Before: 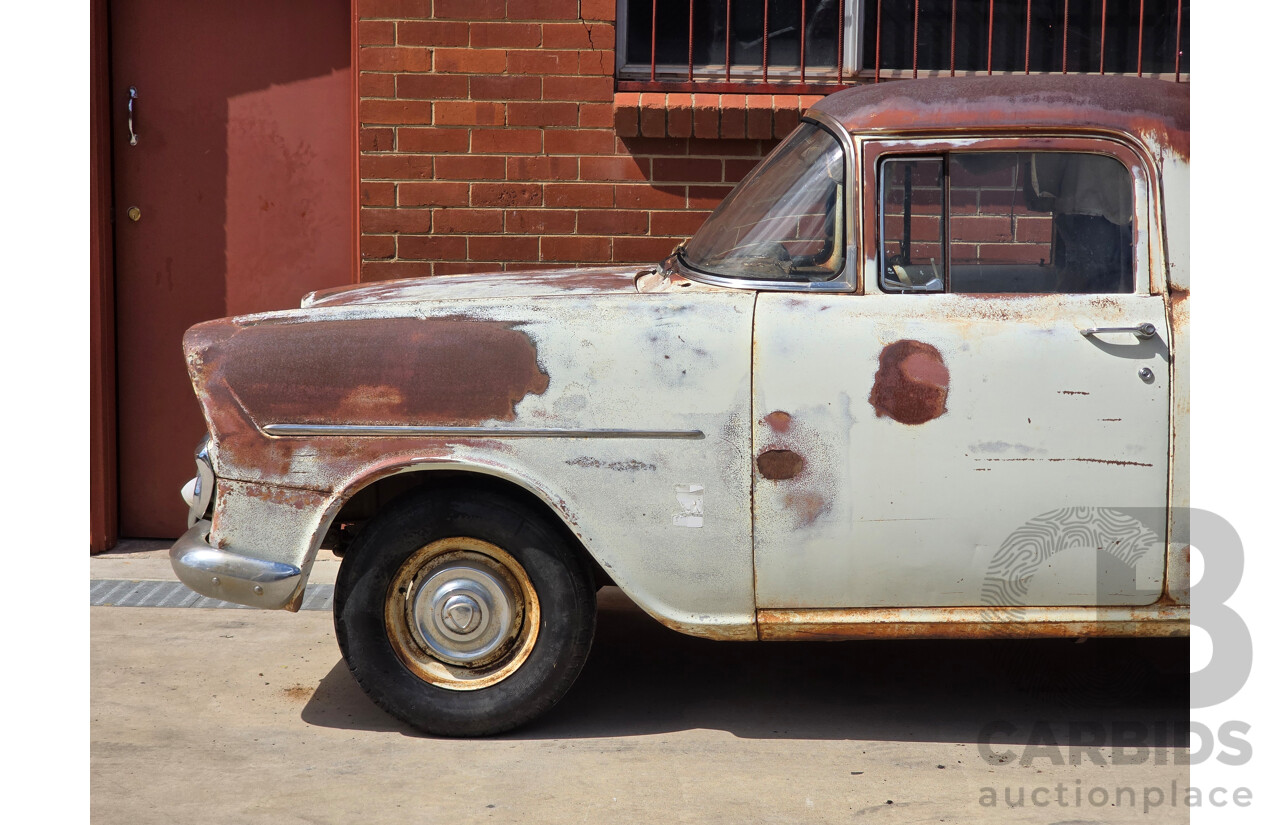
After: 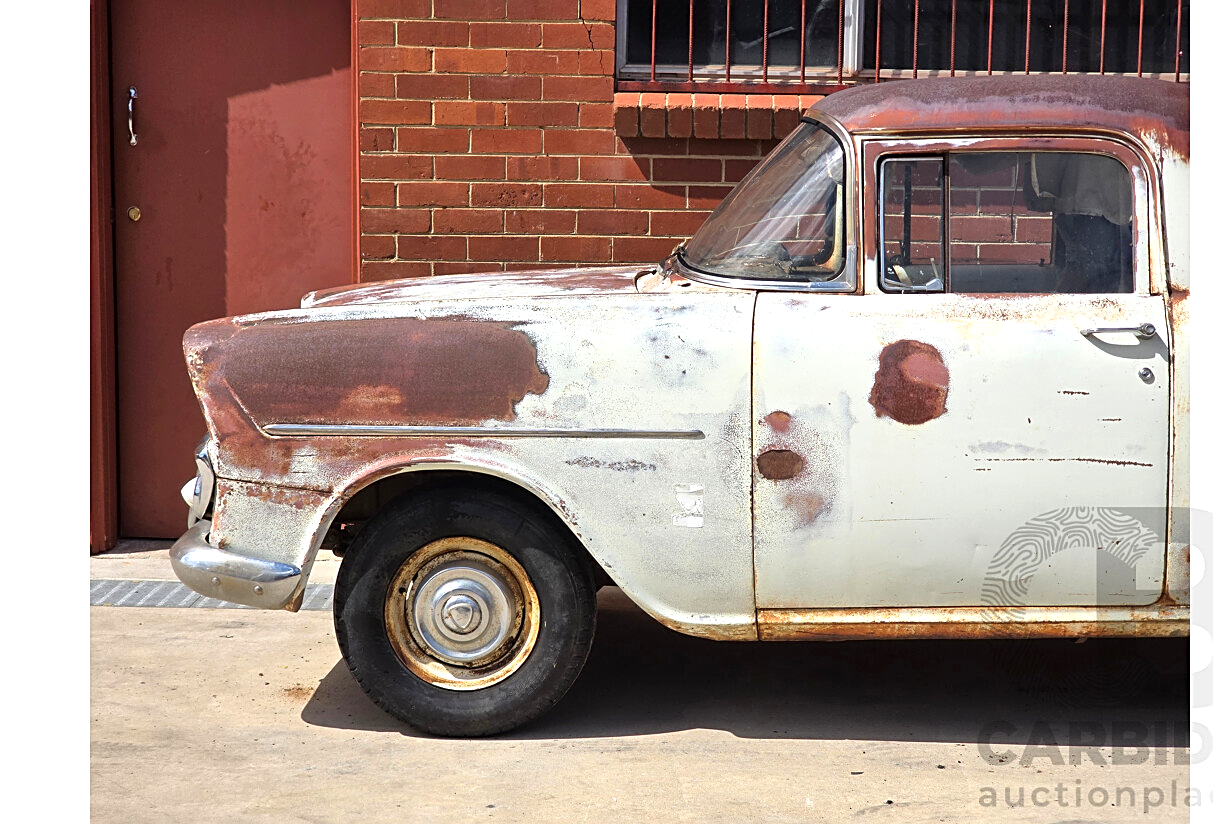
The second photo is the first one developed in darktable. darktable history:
crop and rotate: right 5.167%
exposure: exposure 0.564 EV, compensate highlight preservation false
tone equalizer: on, module defaults
sharpen: on, module defaults
